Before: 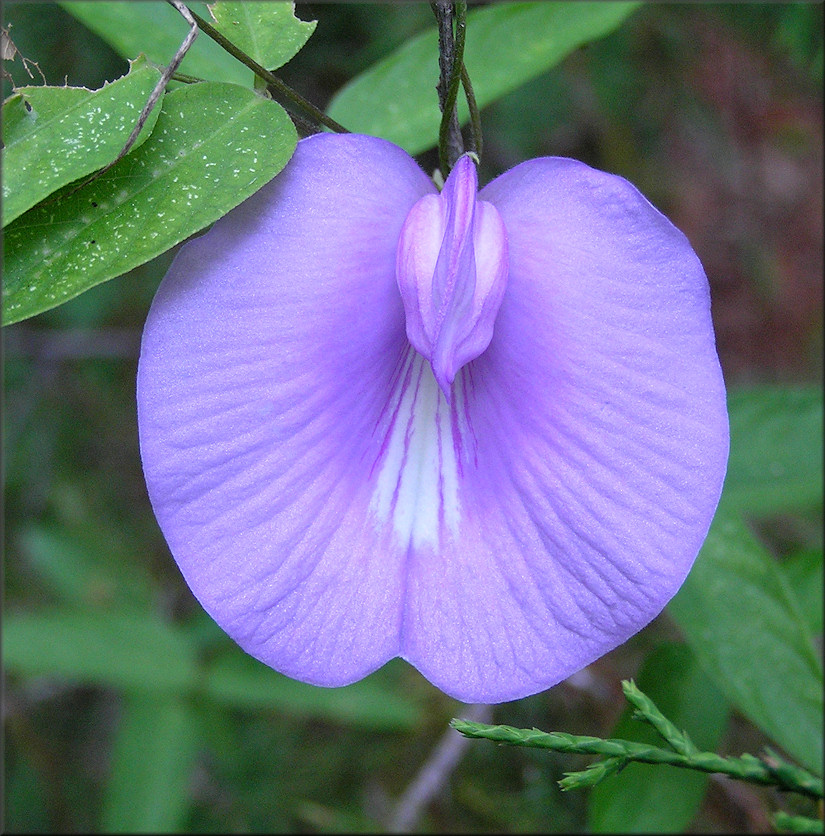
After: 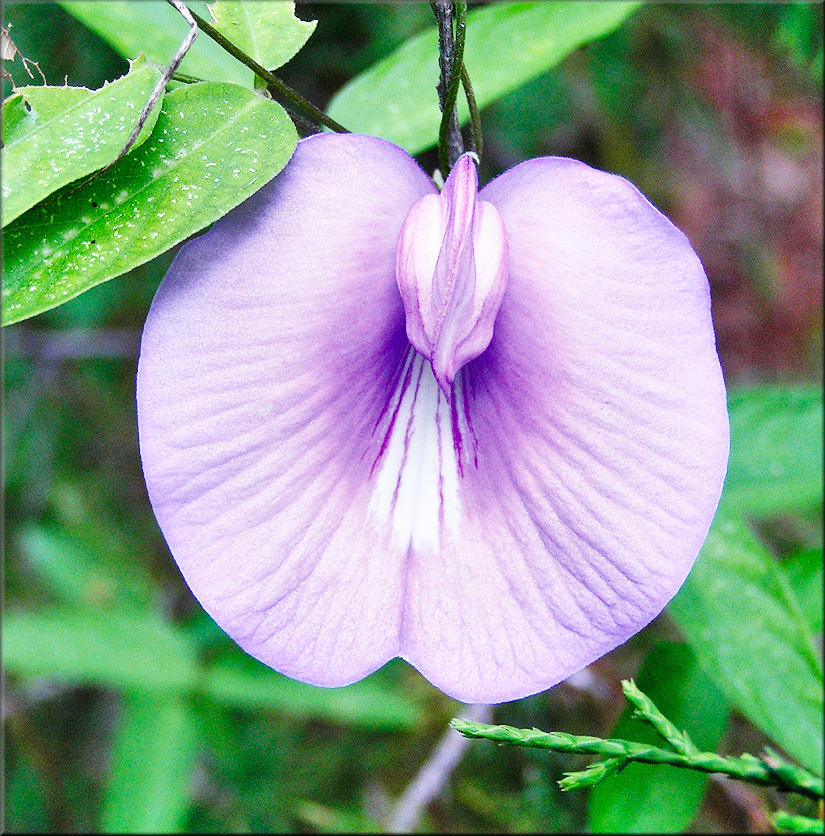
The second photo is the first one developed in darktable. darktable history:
shadows and highlights: radius 100.41, shadows 50.55, highlights -64.36, highlights color adjustment 49.82%, soften with gaussian
base curve: curves: ch0 [(0, 0) (0.007, 0.004) (0.027, 0.03) (0.046, 0.07) (0.207, 0.54) (0.442, 0.872) (0.673, 0.972) (1, 1)], preserve colors none
